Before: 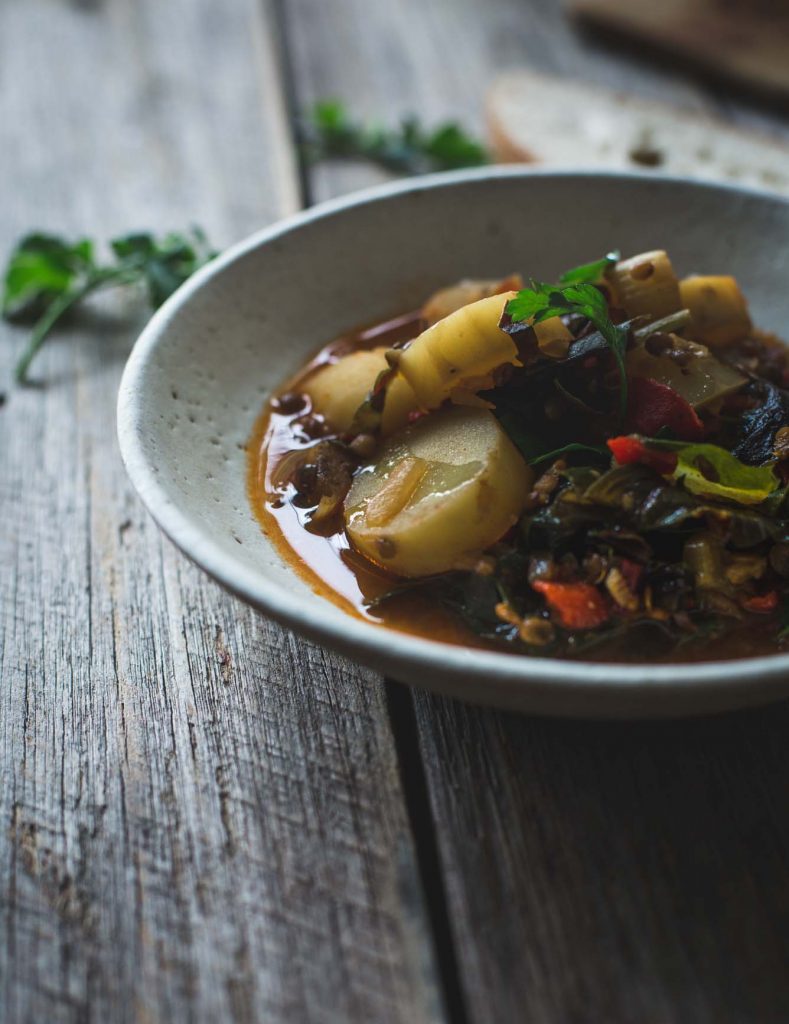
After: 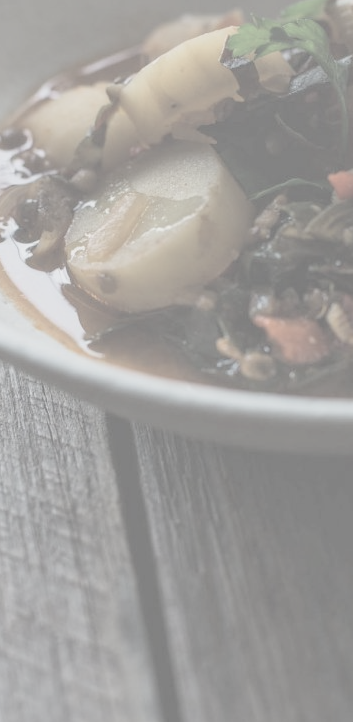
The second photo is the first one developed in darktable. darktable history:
crop: left 35.47%, top 25.971%, right 19.774%, bottom 3.441%
contrast brightness saturation: contrast -0.313, brightness 0.753, saturation -0.779
